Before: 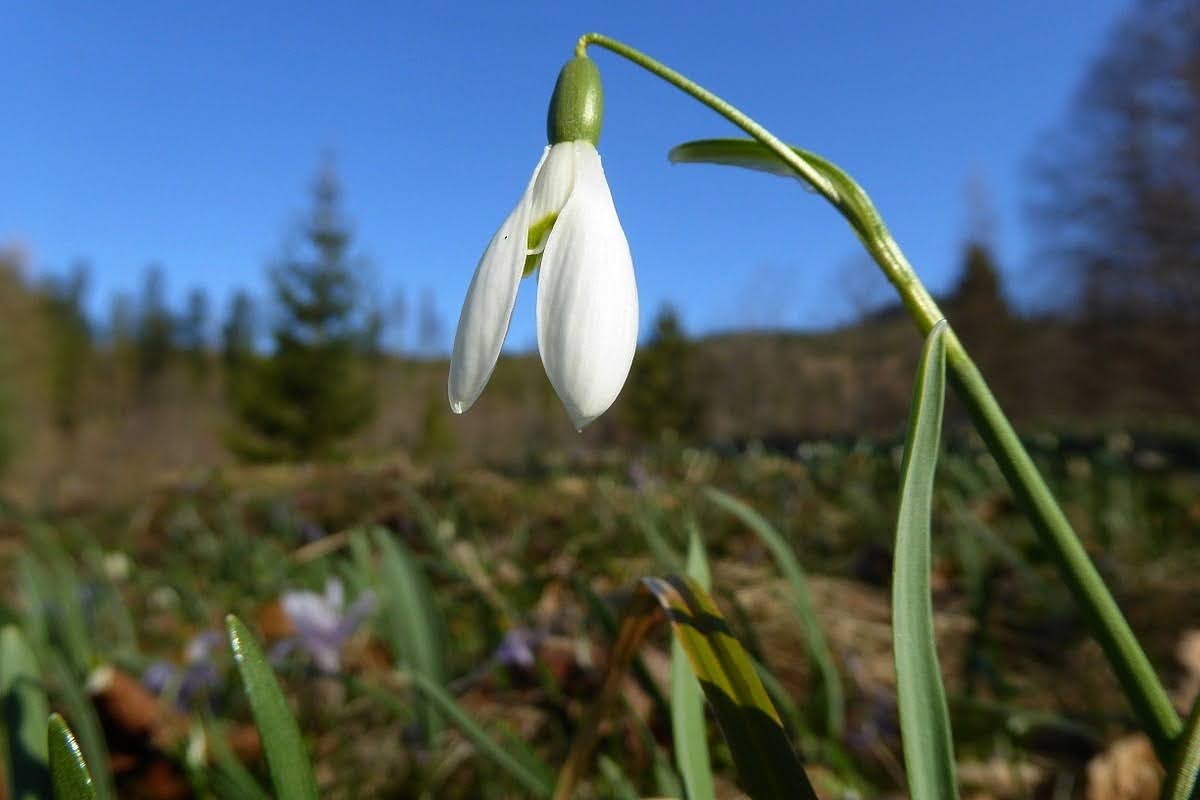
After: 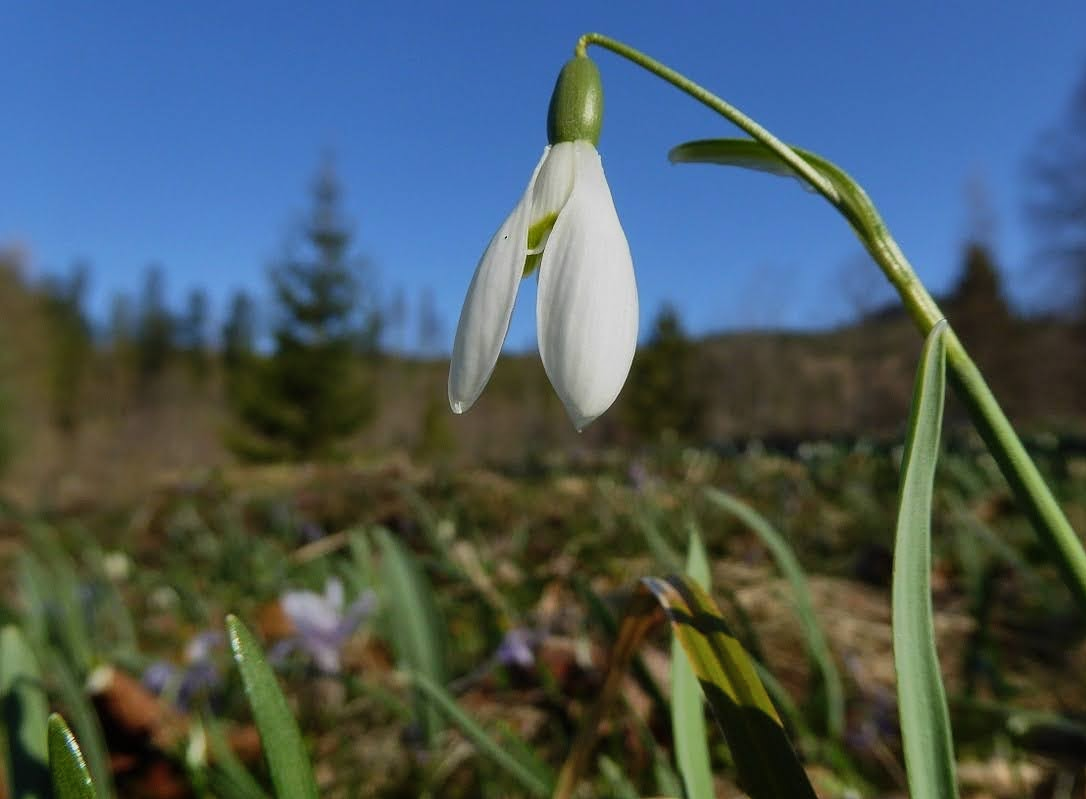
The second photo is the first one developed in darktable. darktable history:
exposure: exposure -0.544 EV, compensate highlight preservation false
crop: right 9.481%, bottom 0.025%
shadows and highlights: shadows color adjustment 97.98%, highlights color adjustment 59.29%, soften with gaussian
